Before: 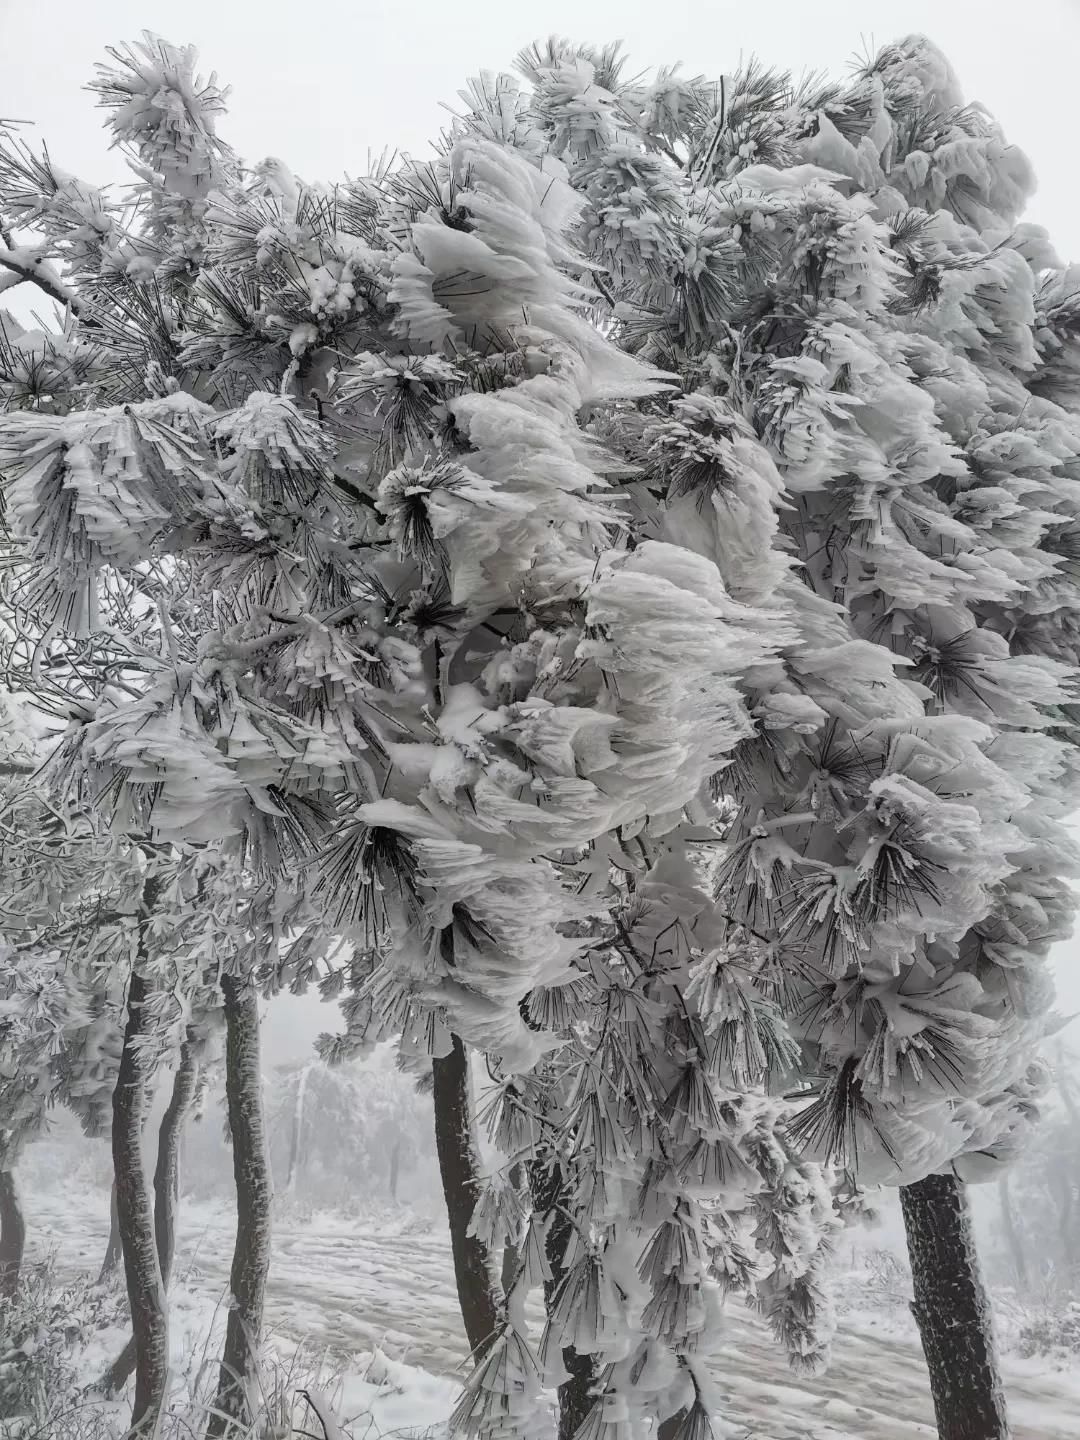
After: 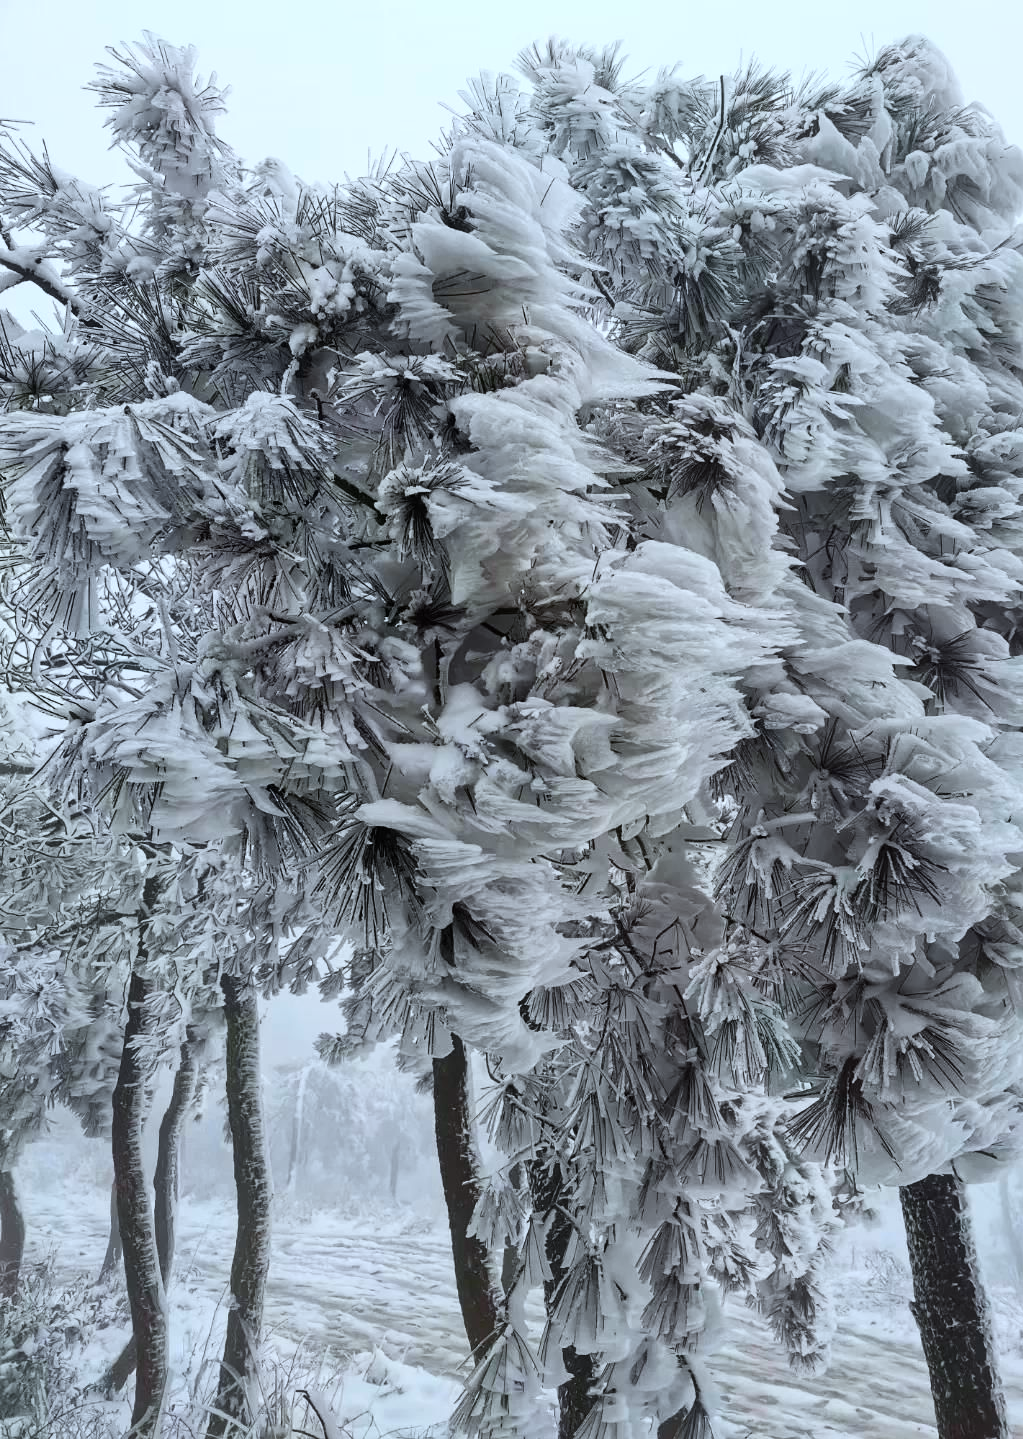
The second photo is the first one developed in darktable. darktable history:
crop and rotate: left 0%, right 5.196%
contrast brightness saturation: contrast 0.176, saturation 0.309
color correction: highlights a* -4.1, highlights b* -11
